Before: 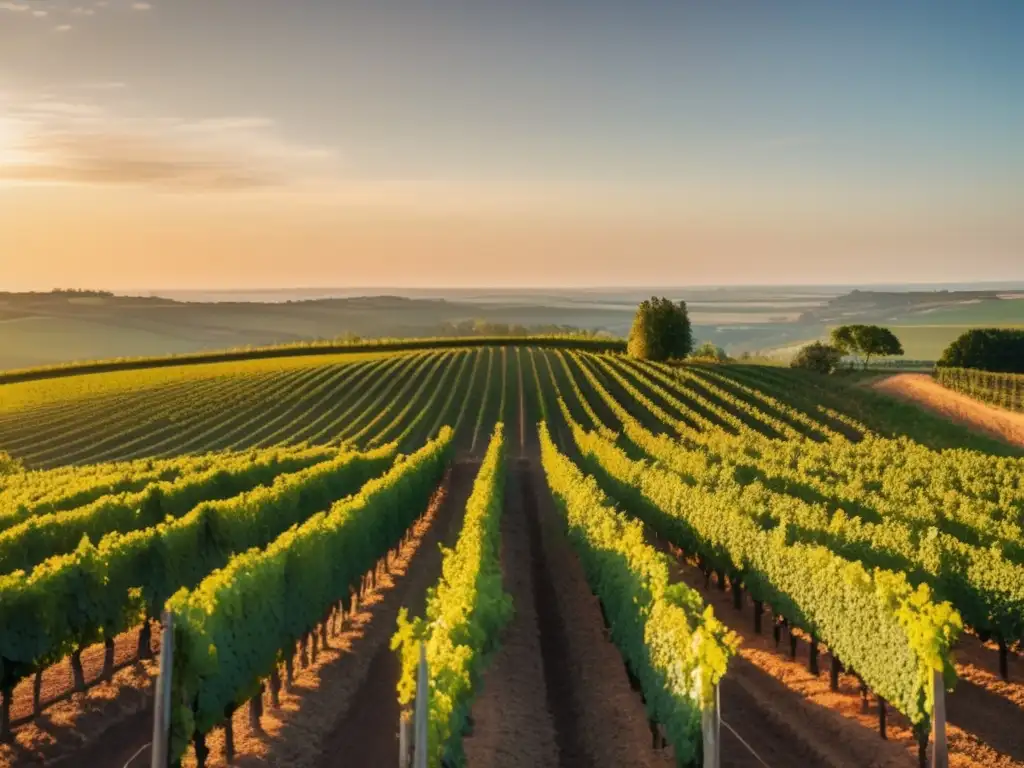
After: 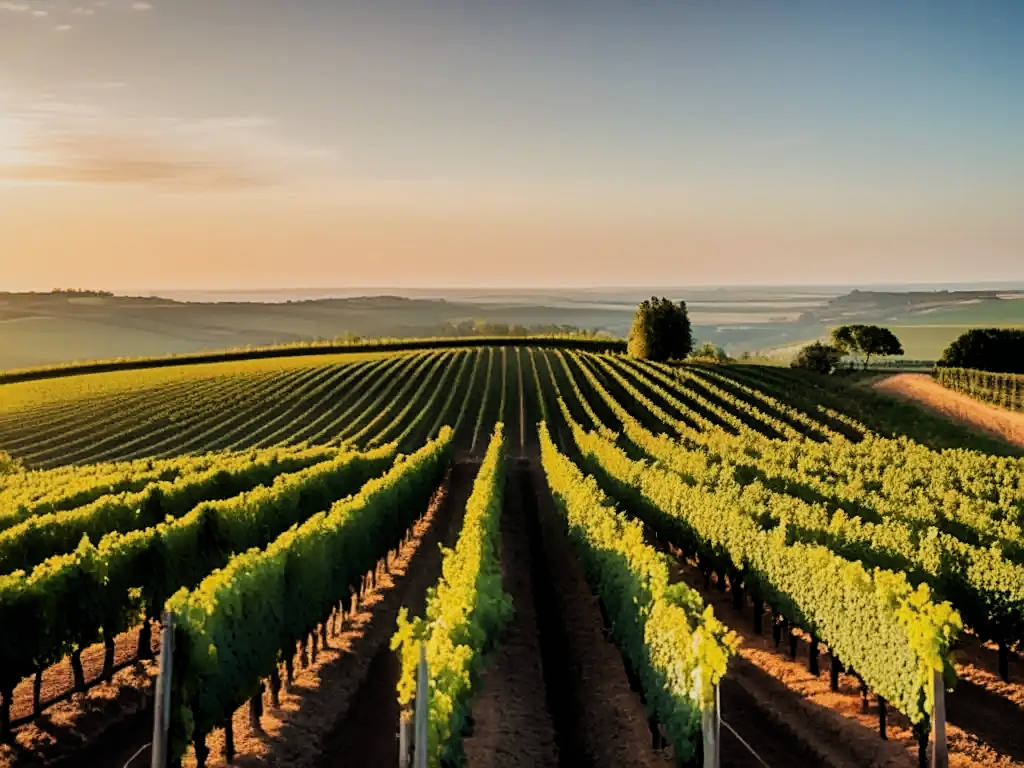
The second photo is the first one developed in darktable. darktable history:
sharpen: on, module defaults
filmic rgb: black relative exposure -5.09 EV, white relative exposure 3.98 EV, hardness 2.88, contrast 1.3, highlights saturation mix -29.86%
